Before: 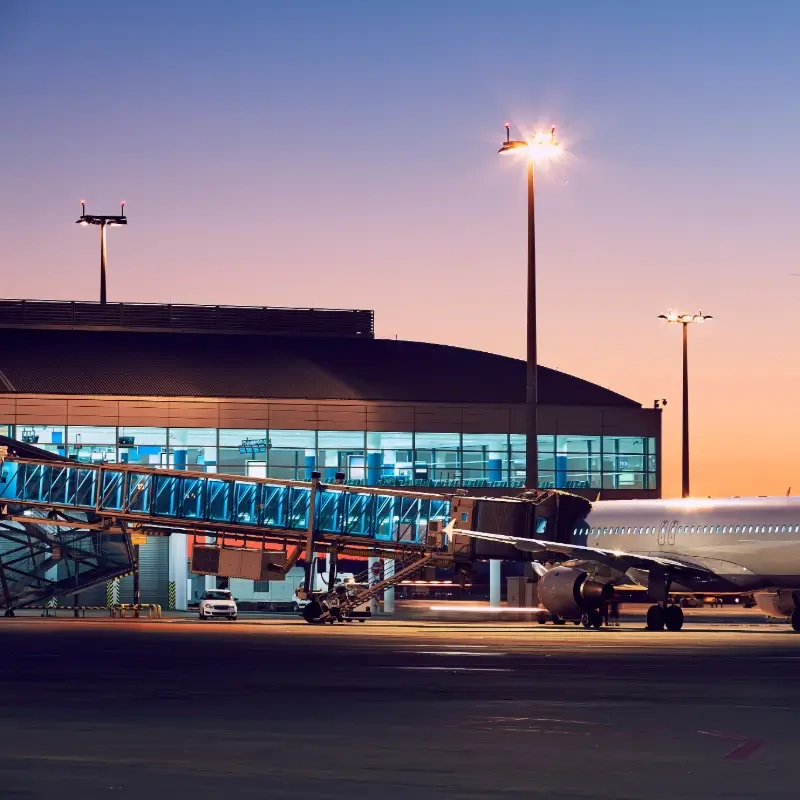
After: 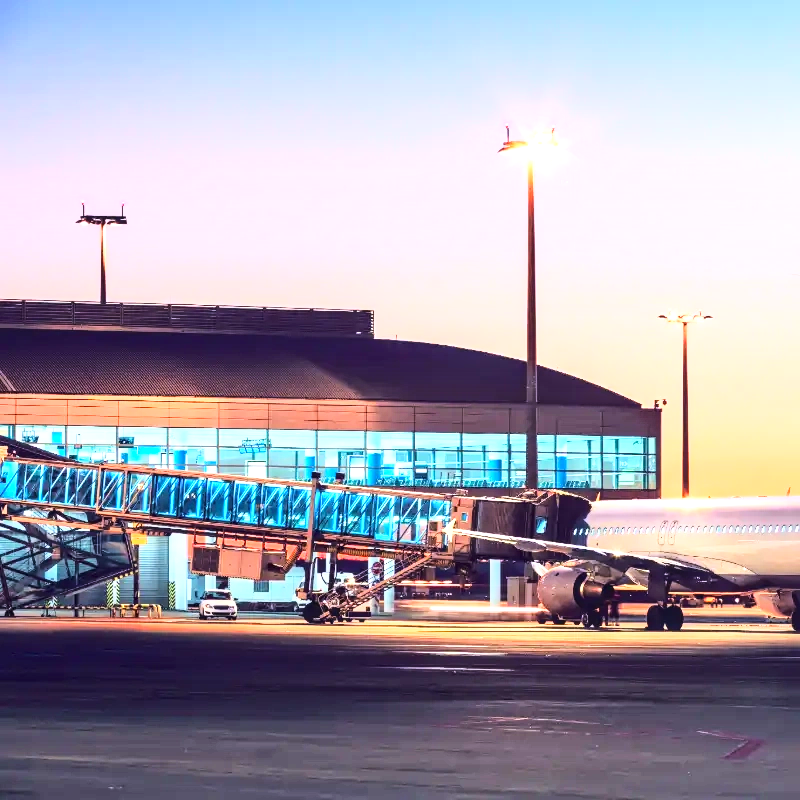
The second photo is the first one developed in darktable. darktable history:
local contrast: on, module defaults
exposure: black level correction 0, exposure 1.2 EV, compensate highlight preservation false
base curve: curves: ch0 [(0, 0) (0.028, 0.03) (0.121, 0.232) (0.46, 0.748) (0.859, 0.968) (1, 1)]
